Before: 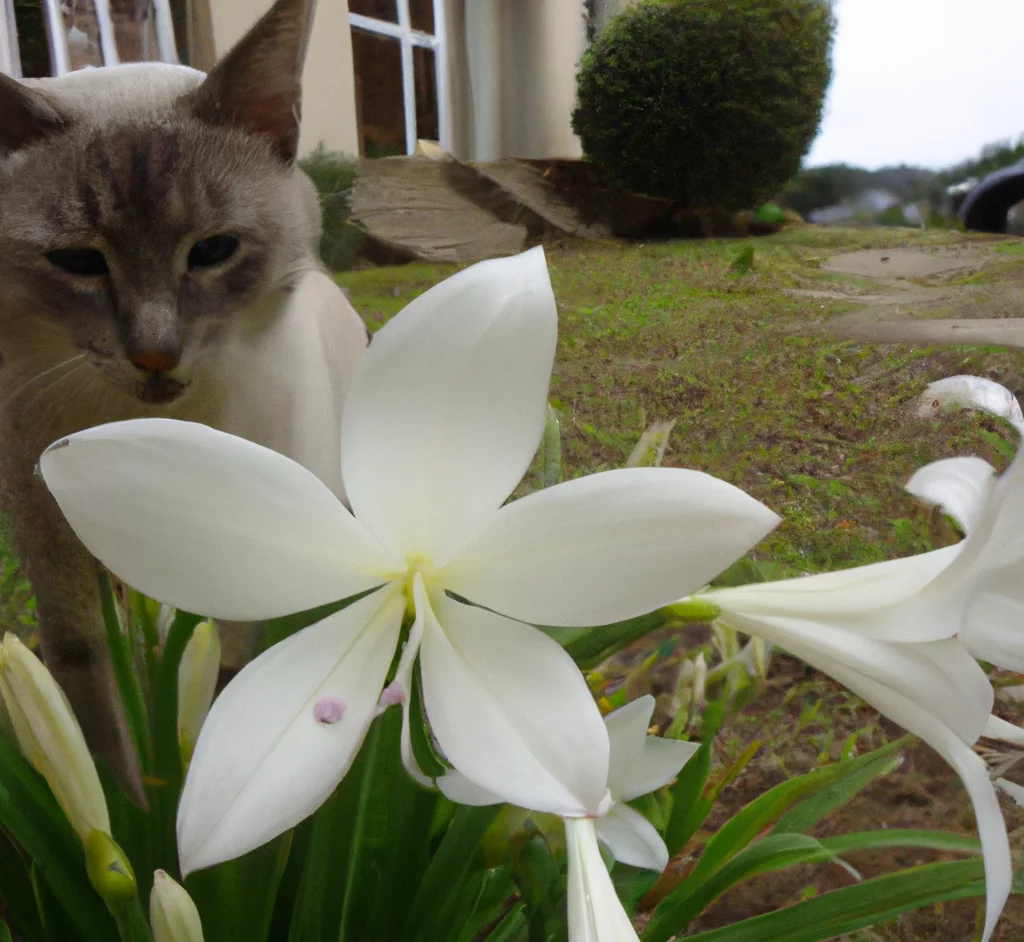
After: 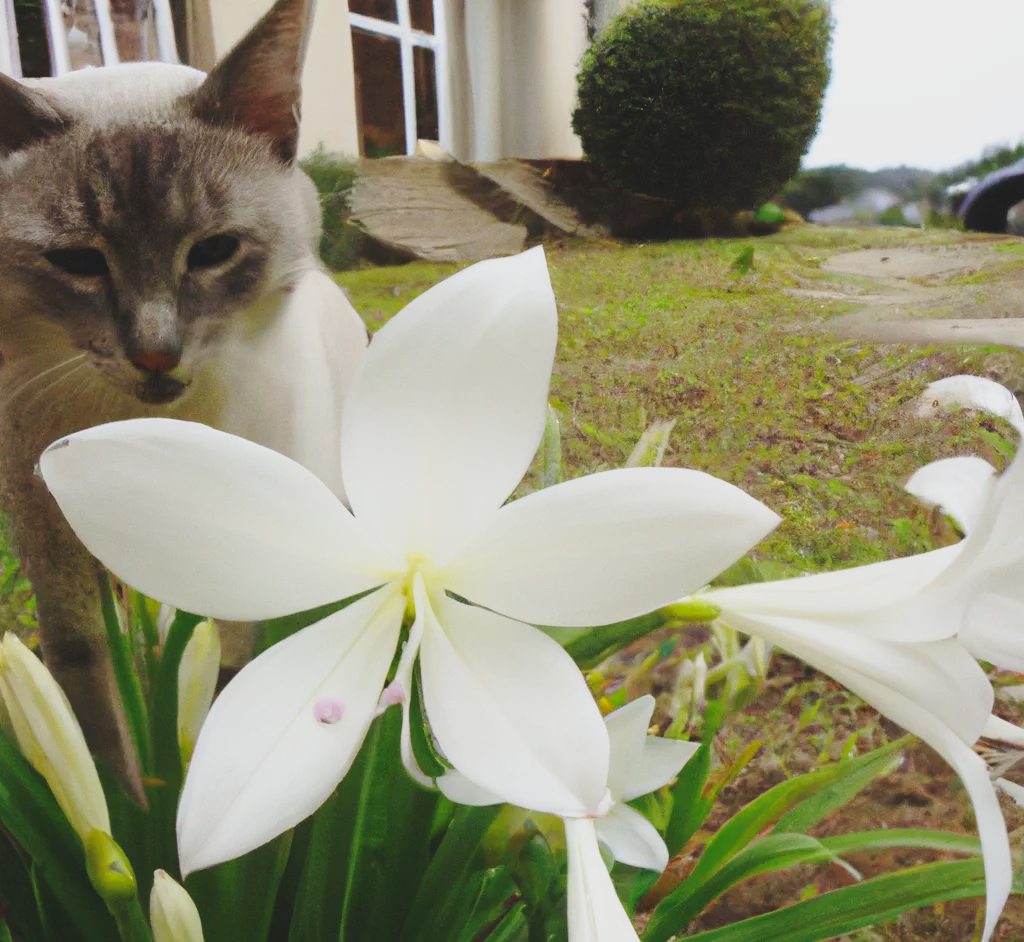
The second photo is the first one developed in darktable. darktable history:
base curve: curves: ch0 [(0, 0) (0.028, 0.03) (0.121, 0.232) (0.46, 0.748) (0.859, 0.968) (1, 1)], preserve colors none
contrast brightness saturation: contrast -0.15, brightness 0.05, saturation -0.12
